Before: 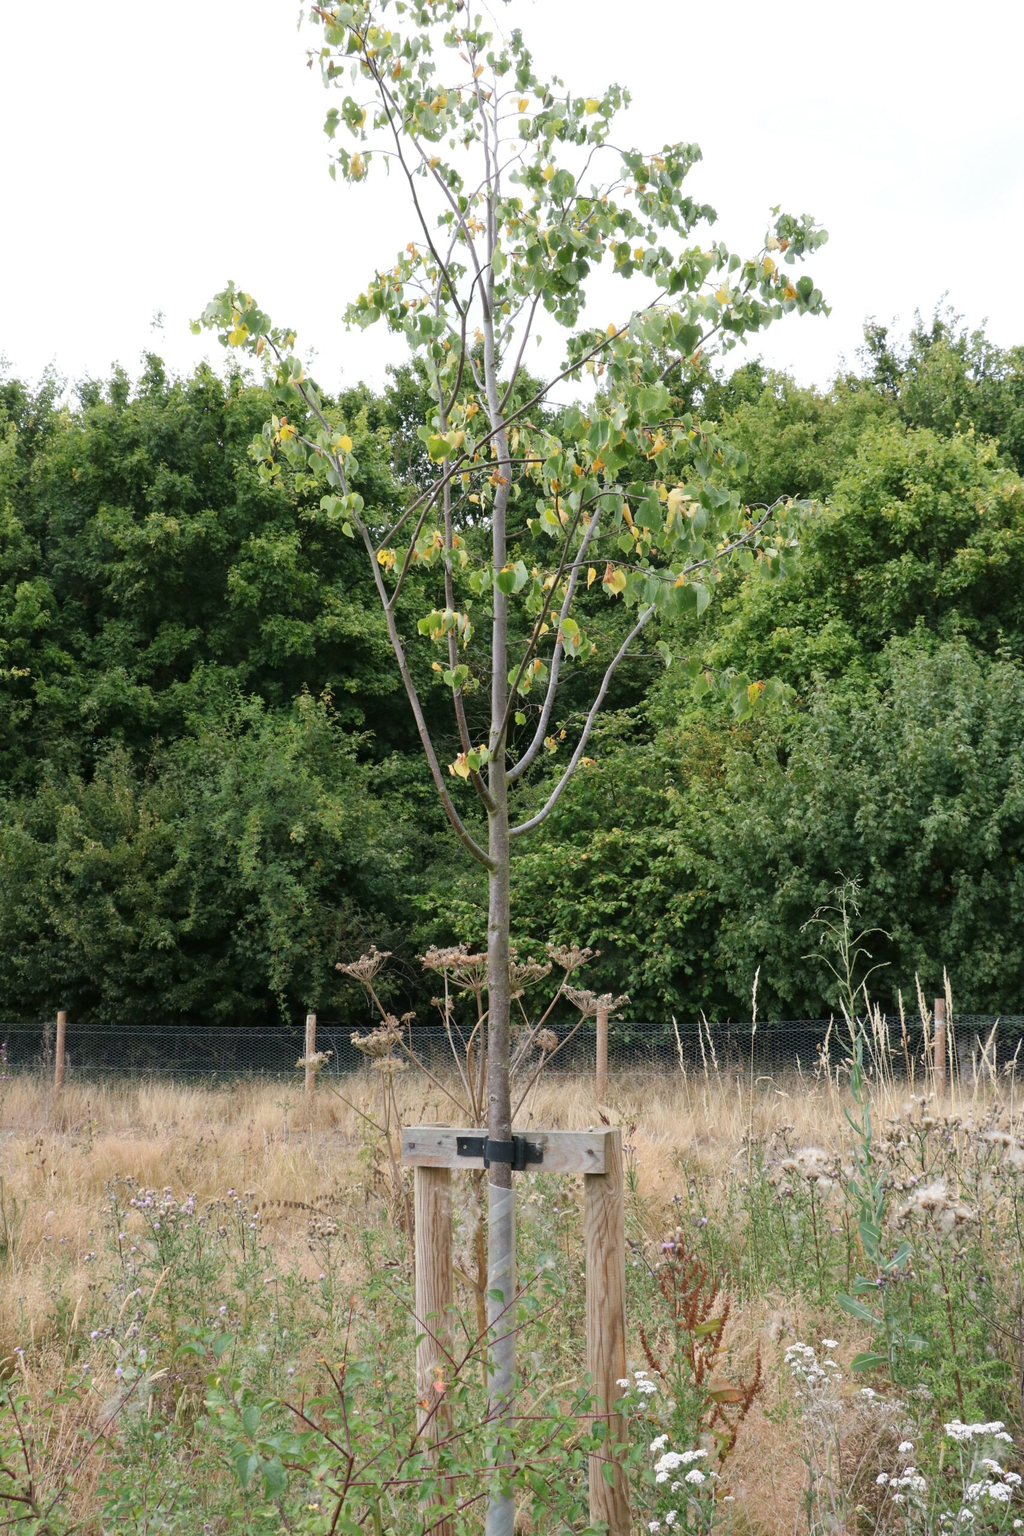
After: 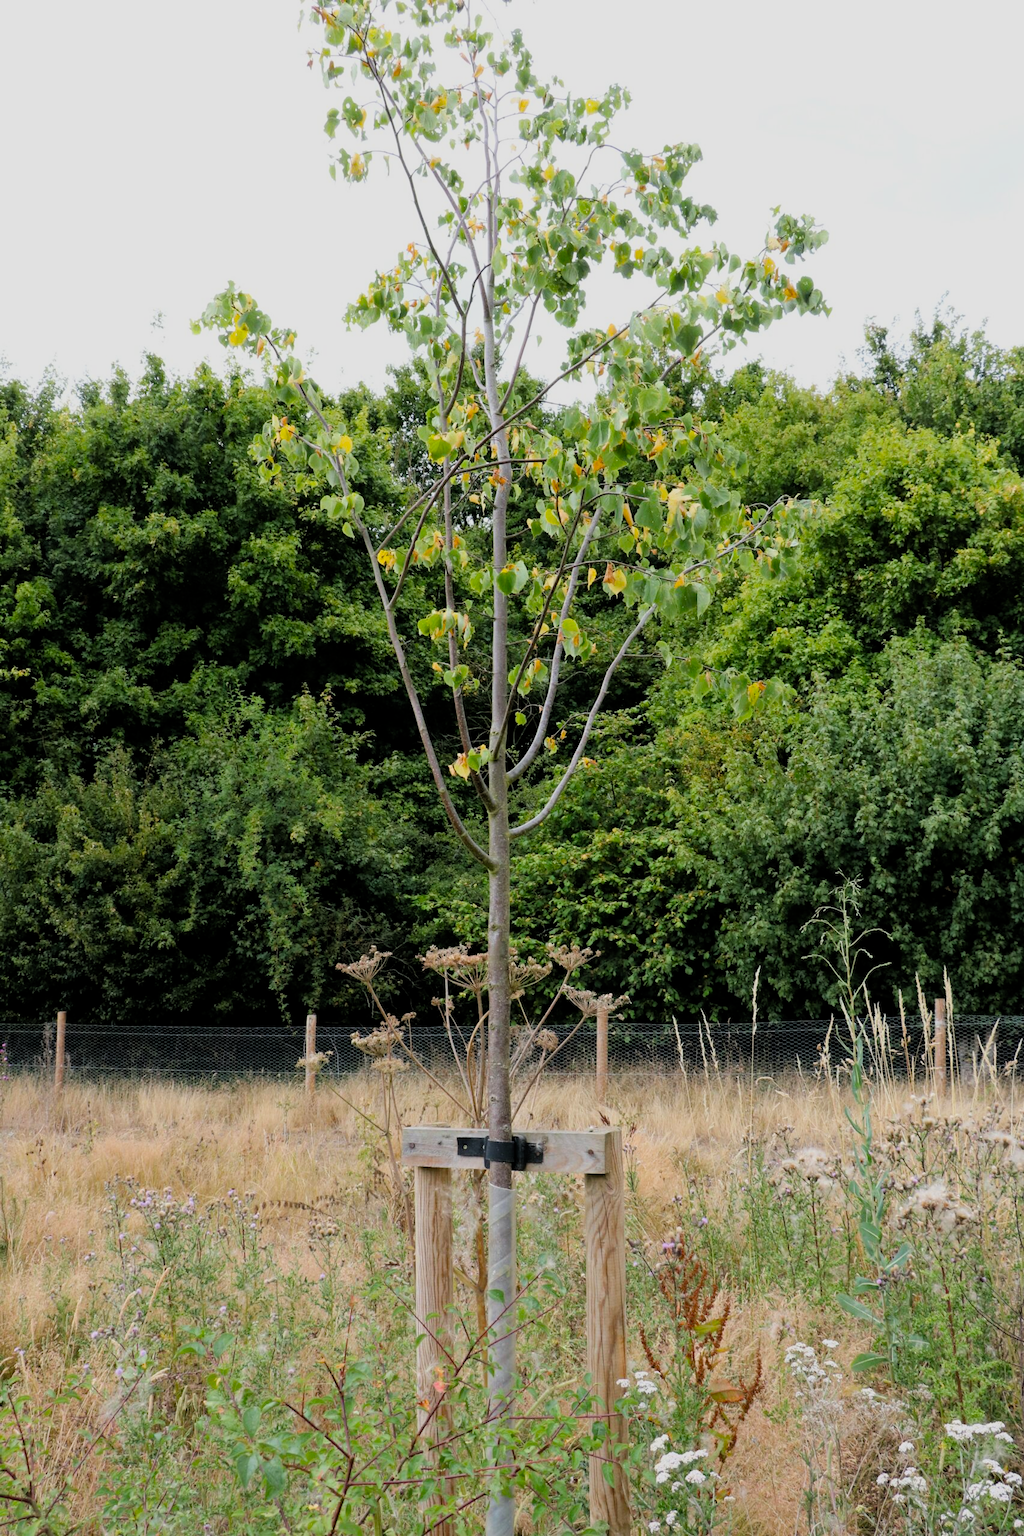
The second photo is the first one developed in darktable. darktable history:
filmic rgb: black relative exposure -7.76 EV, white relative exposure 4.45 EV, target black luminance 0%, hardness 3.75, latitude 50.84%, contrast 1.066, highlights saturation mix 9.97%, shadows ↔ highlights balance -0.277%, color science v4 (2020)
